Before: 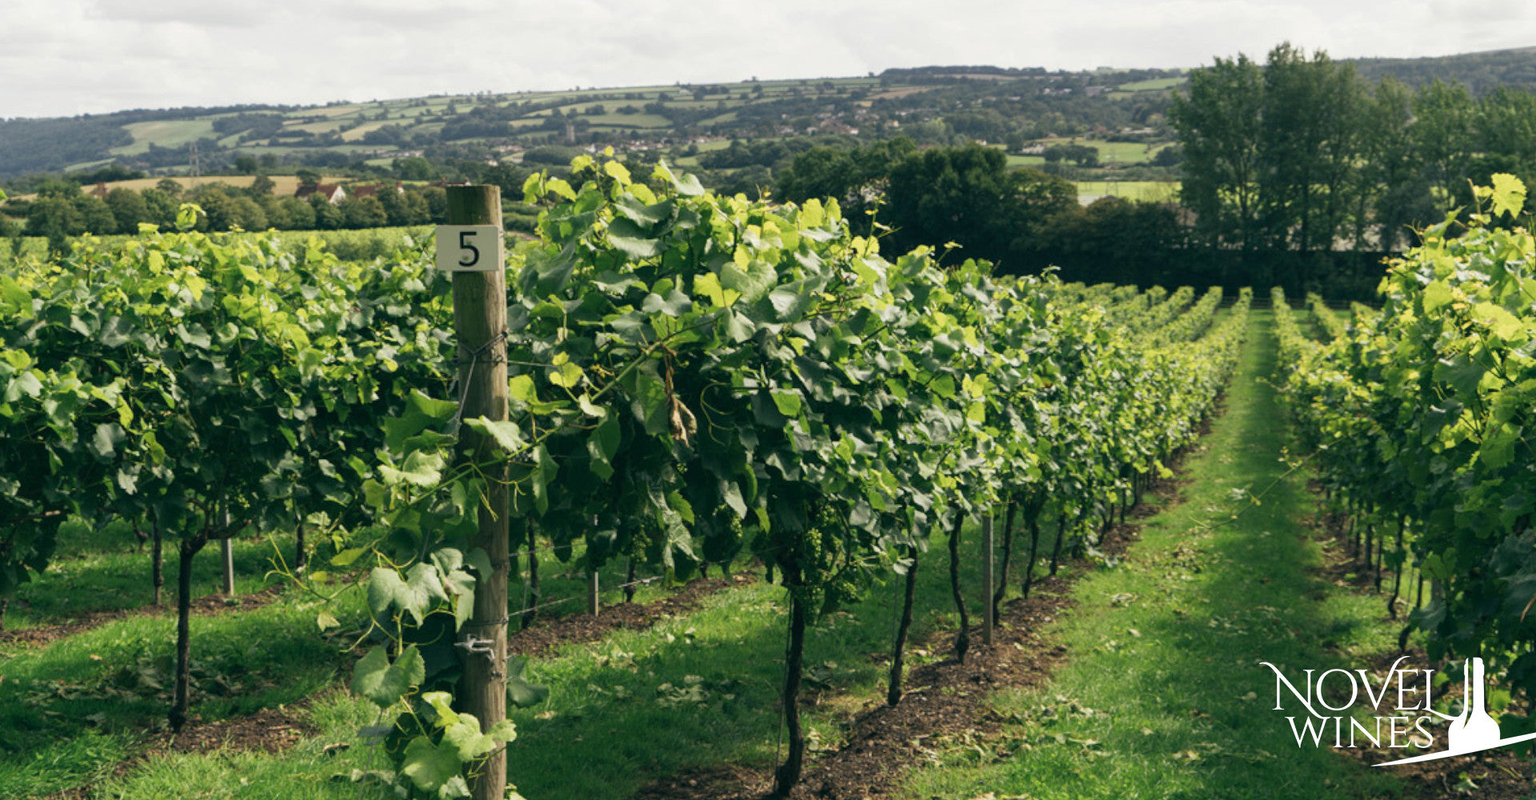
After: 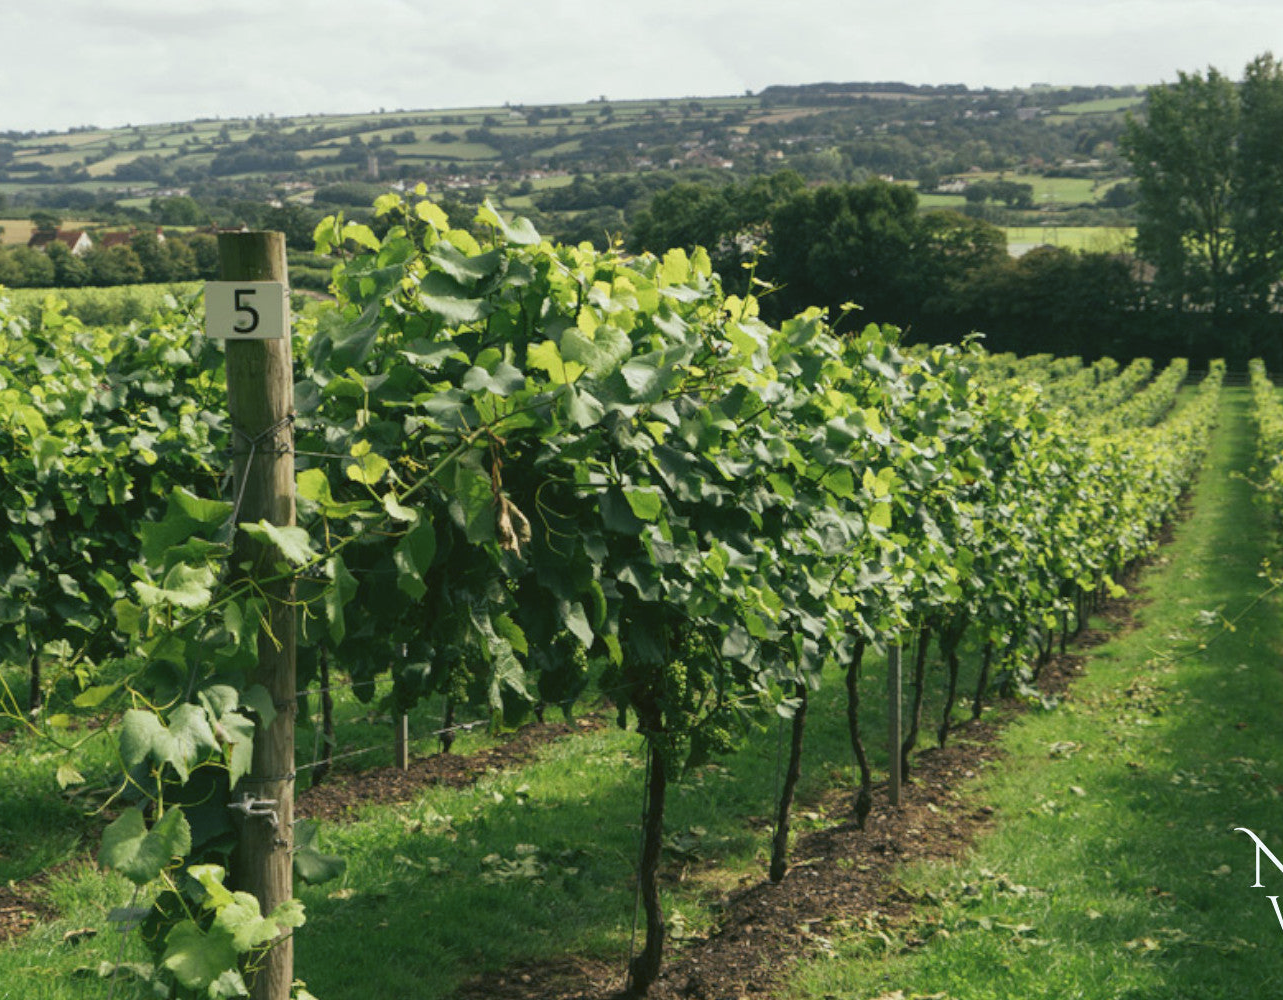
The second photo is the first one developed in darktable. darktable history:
color balance: lift [1.004, 1.002, 1.002, 0.998], gamma [1, 1.007, 1.002, 0.993], gain [1, 0.977, 1.013, 1.023], contrast -3.64%
crop and rotate: left 17.732%, right 15.423%
